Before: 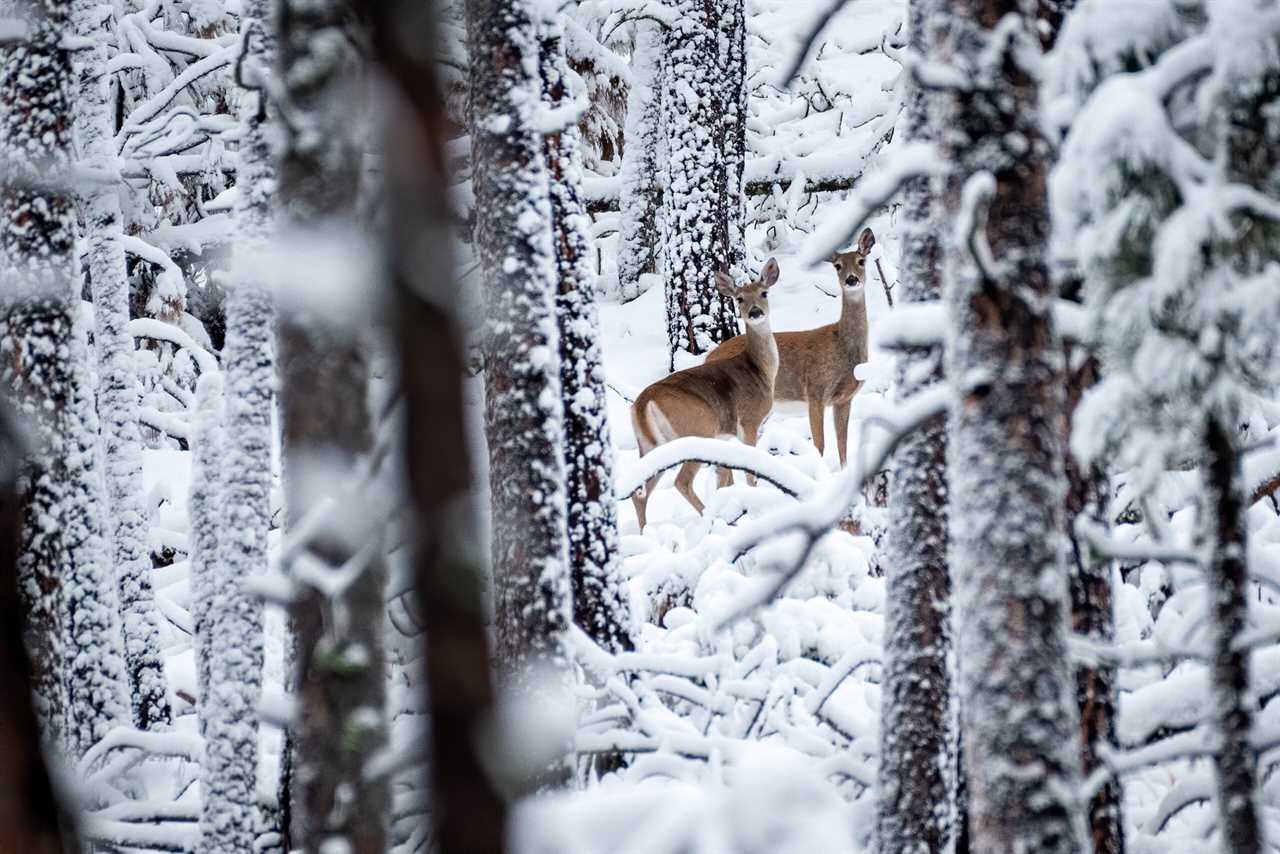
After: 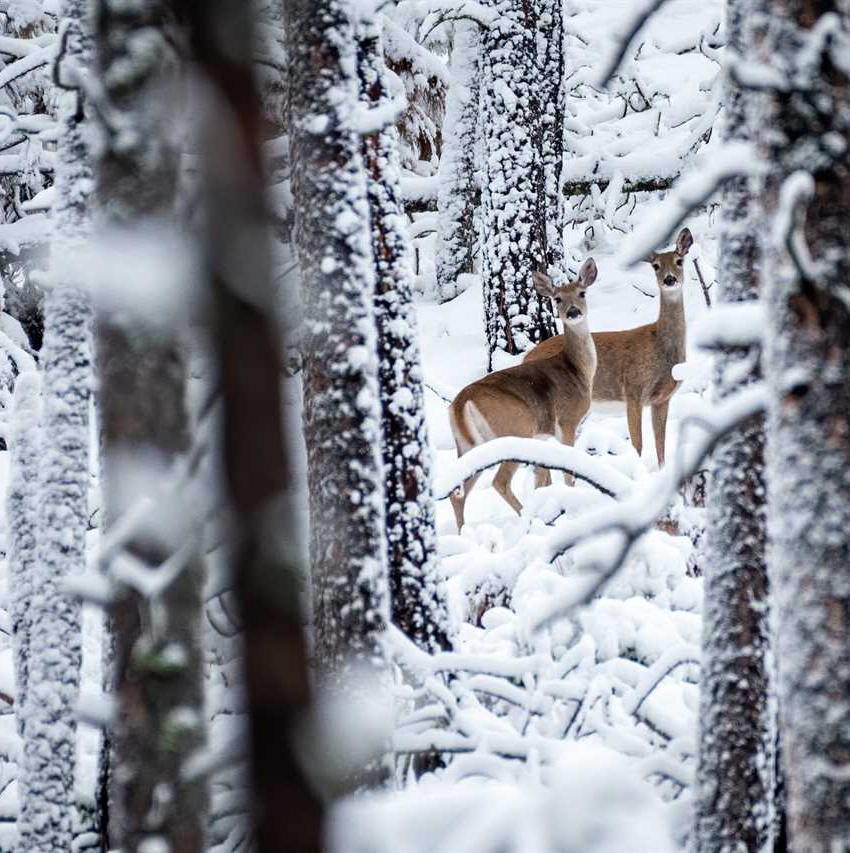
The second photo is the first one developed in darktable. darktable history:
crop and rotate: left 14.29%, right 19.242%
